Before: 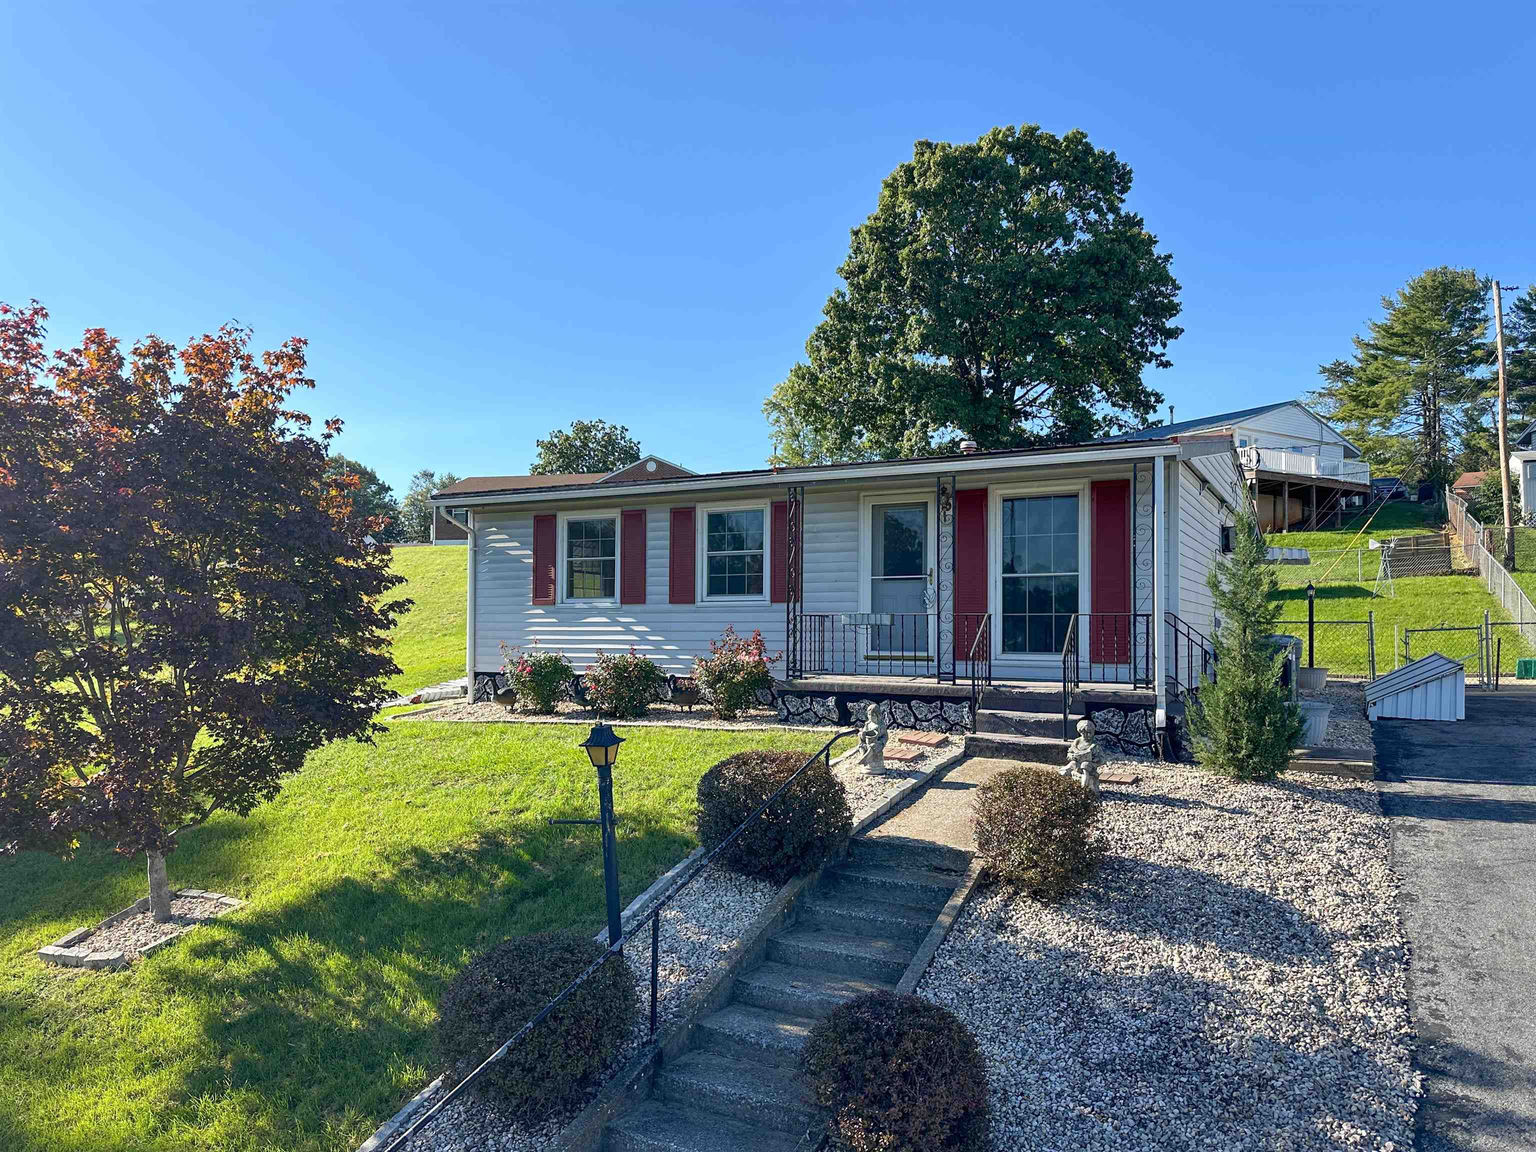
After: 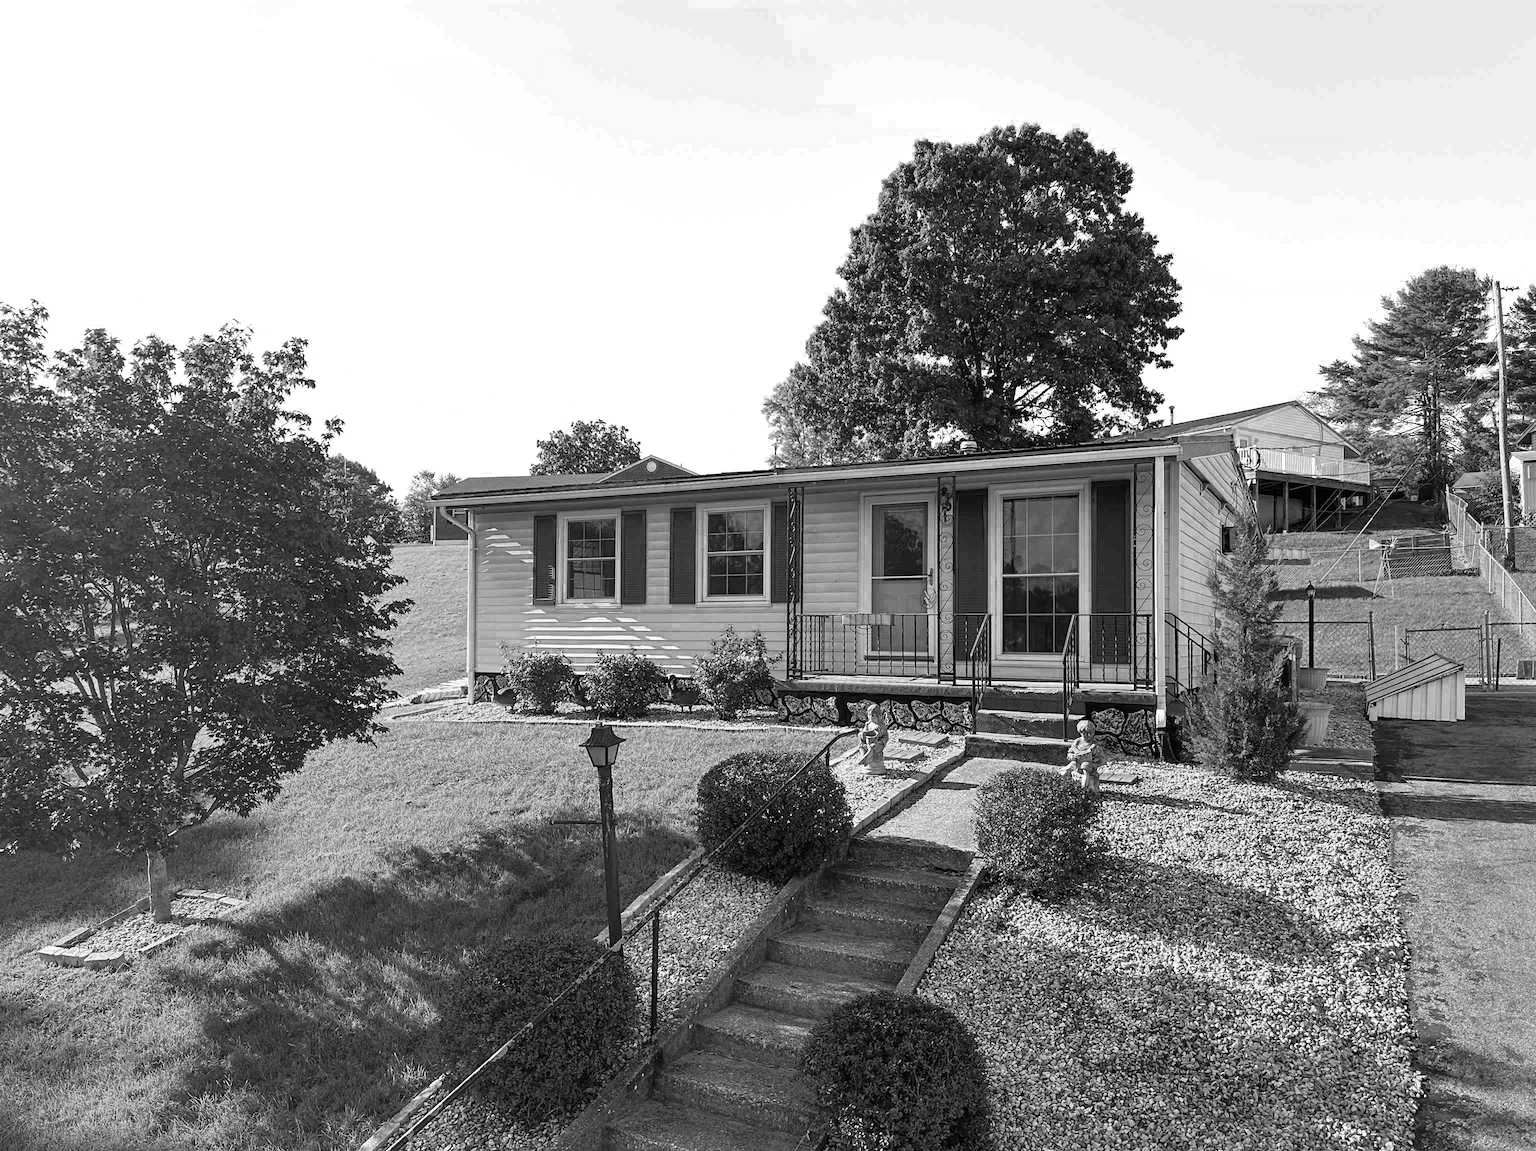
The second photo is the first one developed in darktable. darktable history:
crop: bottom 0.068%
color zones: curves: ch0 [(0, 0.613) (0.01, 0.613) (0.245, 0.448) (0.498, 0.529) (0.642, 0.665) (0.879, 0.777) (0.99, 0.613)]; ch1 [(0, 0) (0.143, 0) (0.286, 0) (0.429, 0) (0.571, 0) (0.714, 0) (0.857, 0)]
